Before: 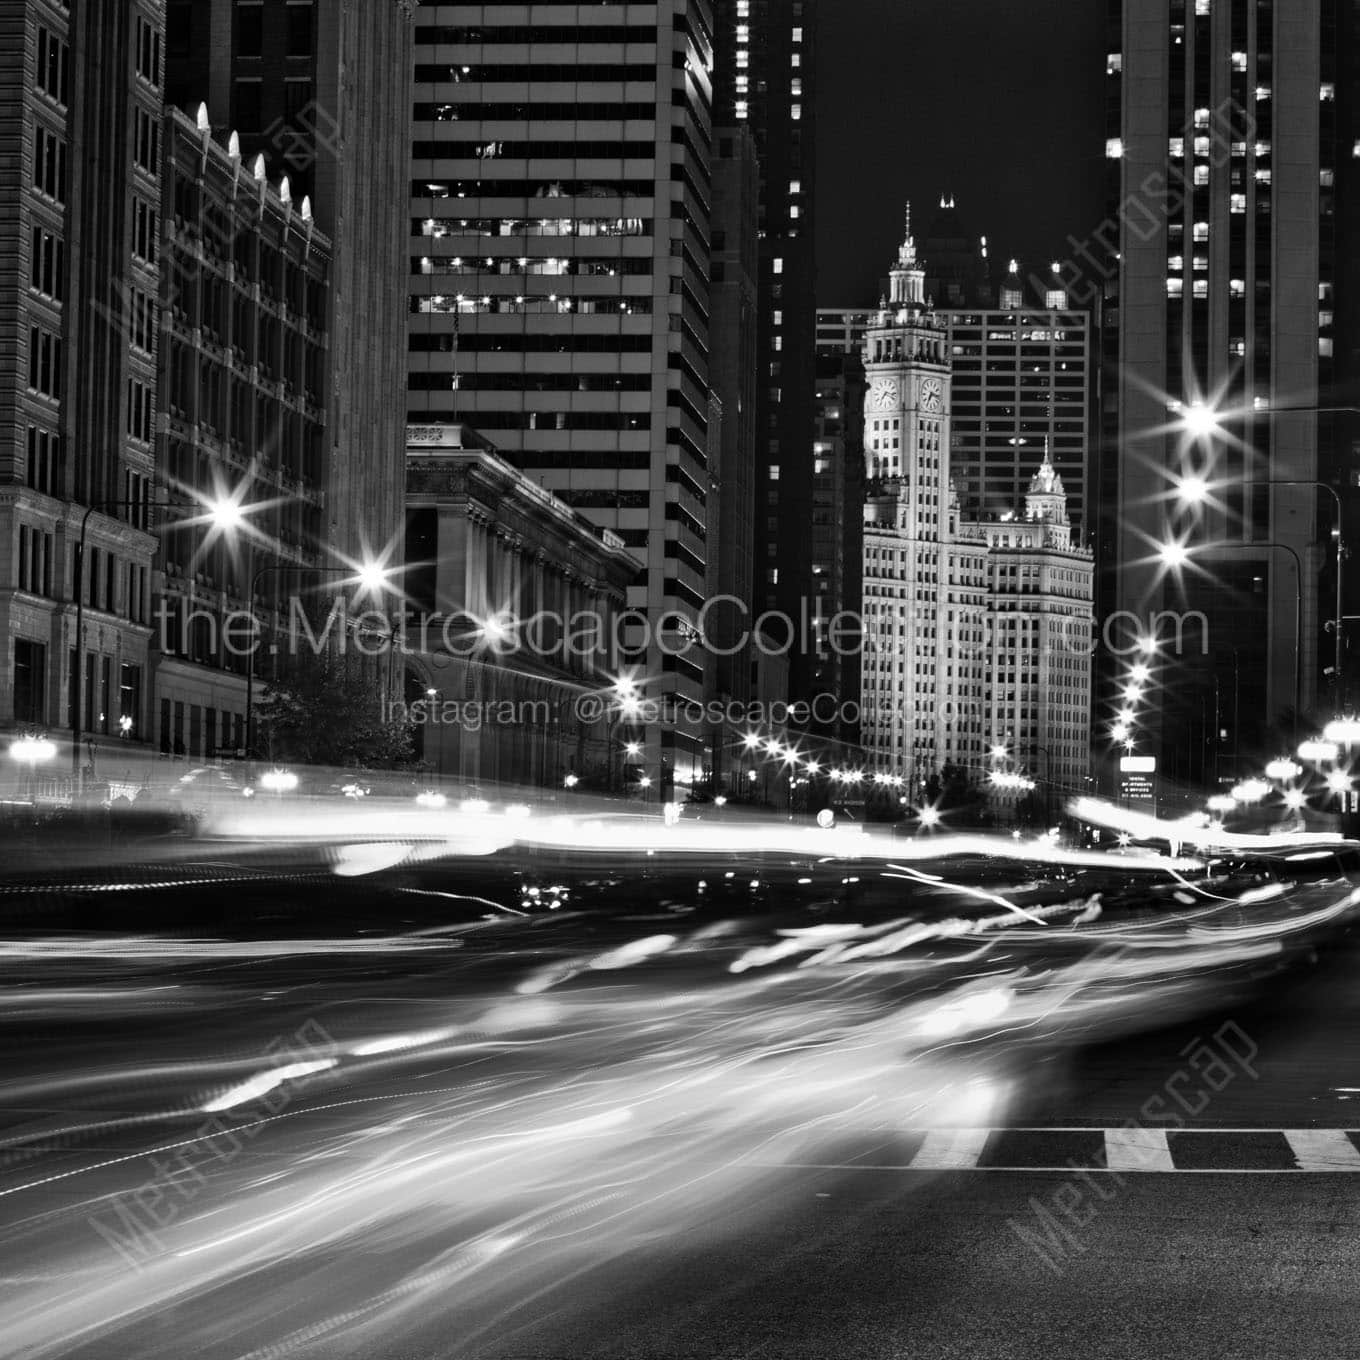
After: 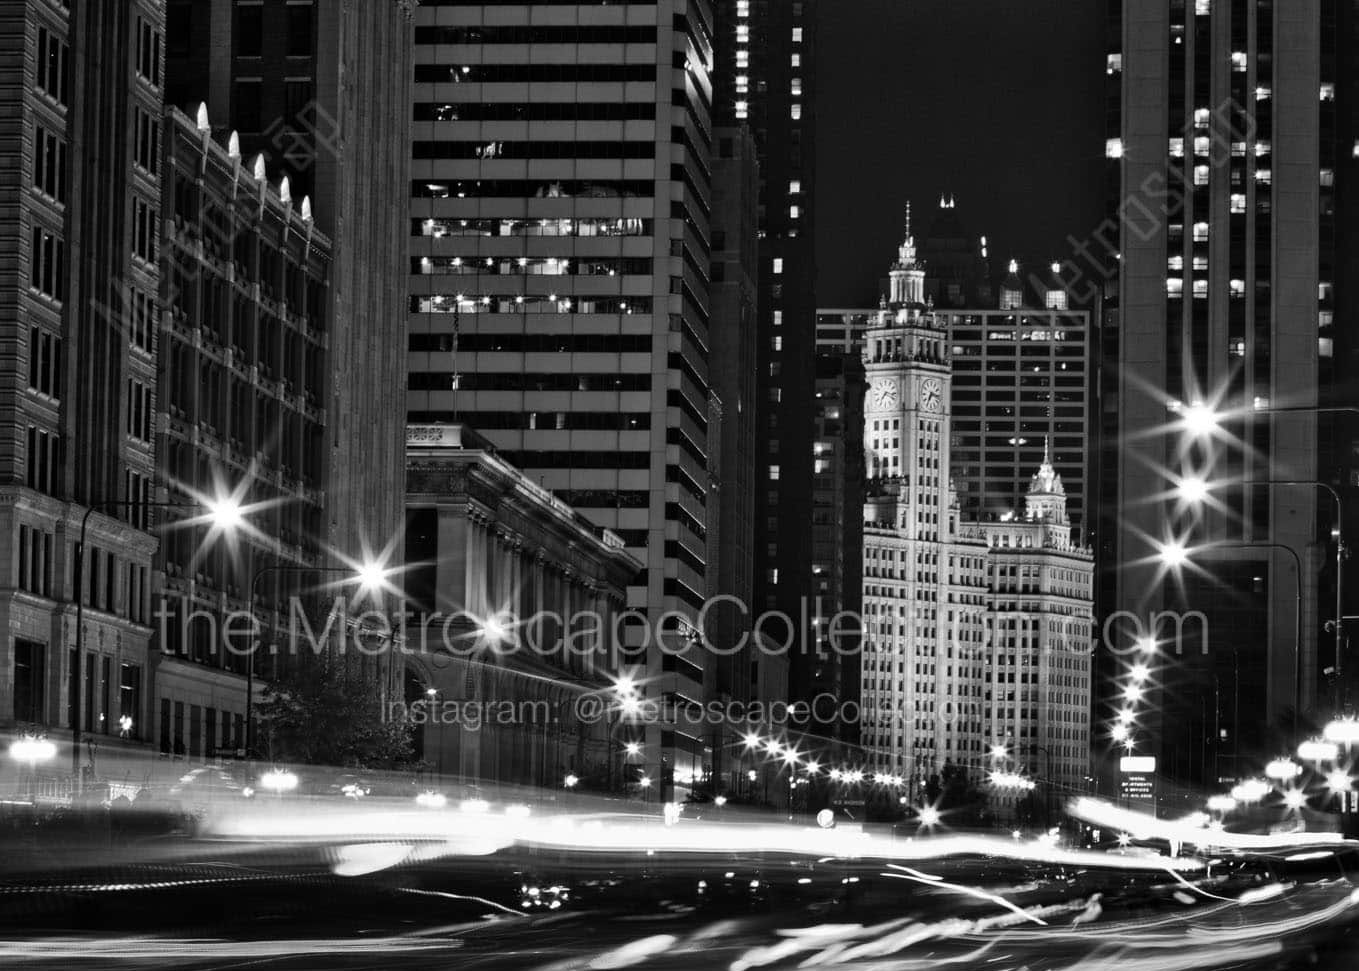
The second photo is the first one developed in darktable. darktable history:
crop: bottom 28.576%
velvia: on, module defaults
